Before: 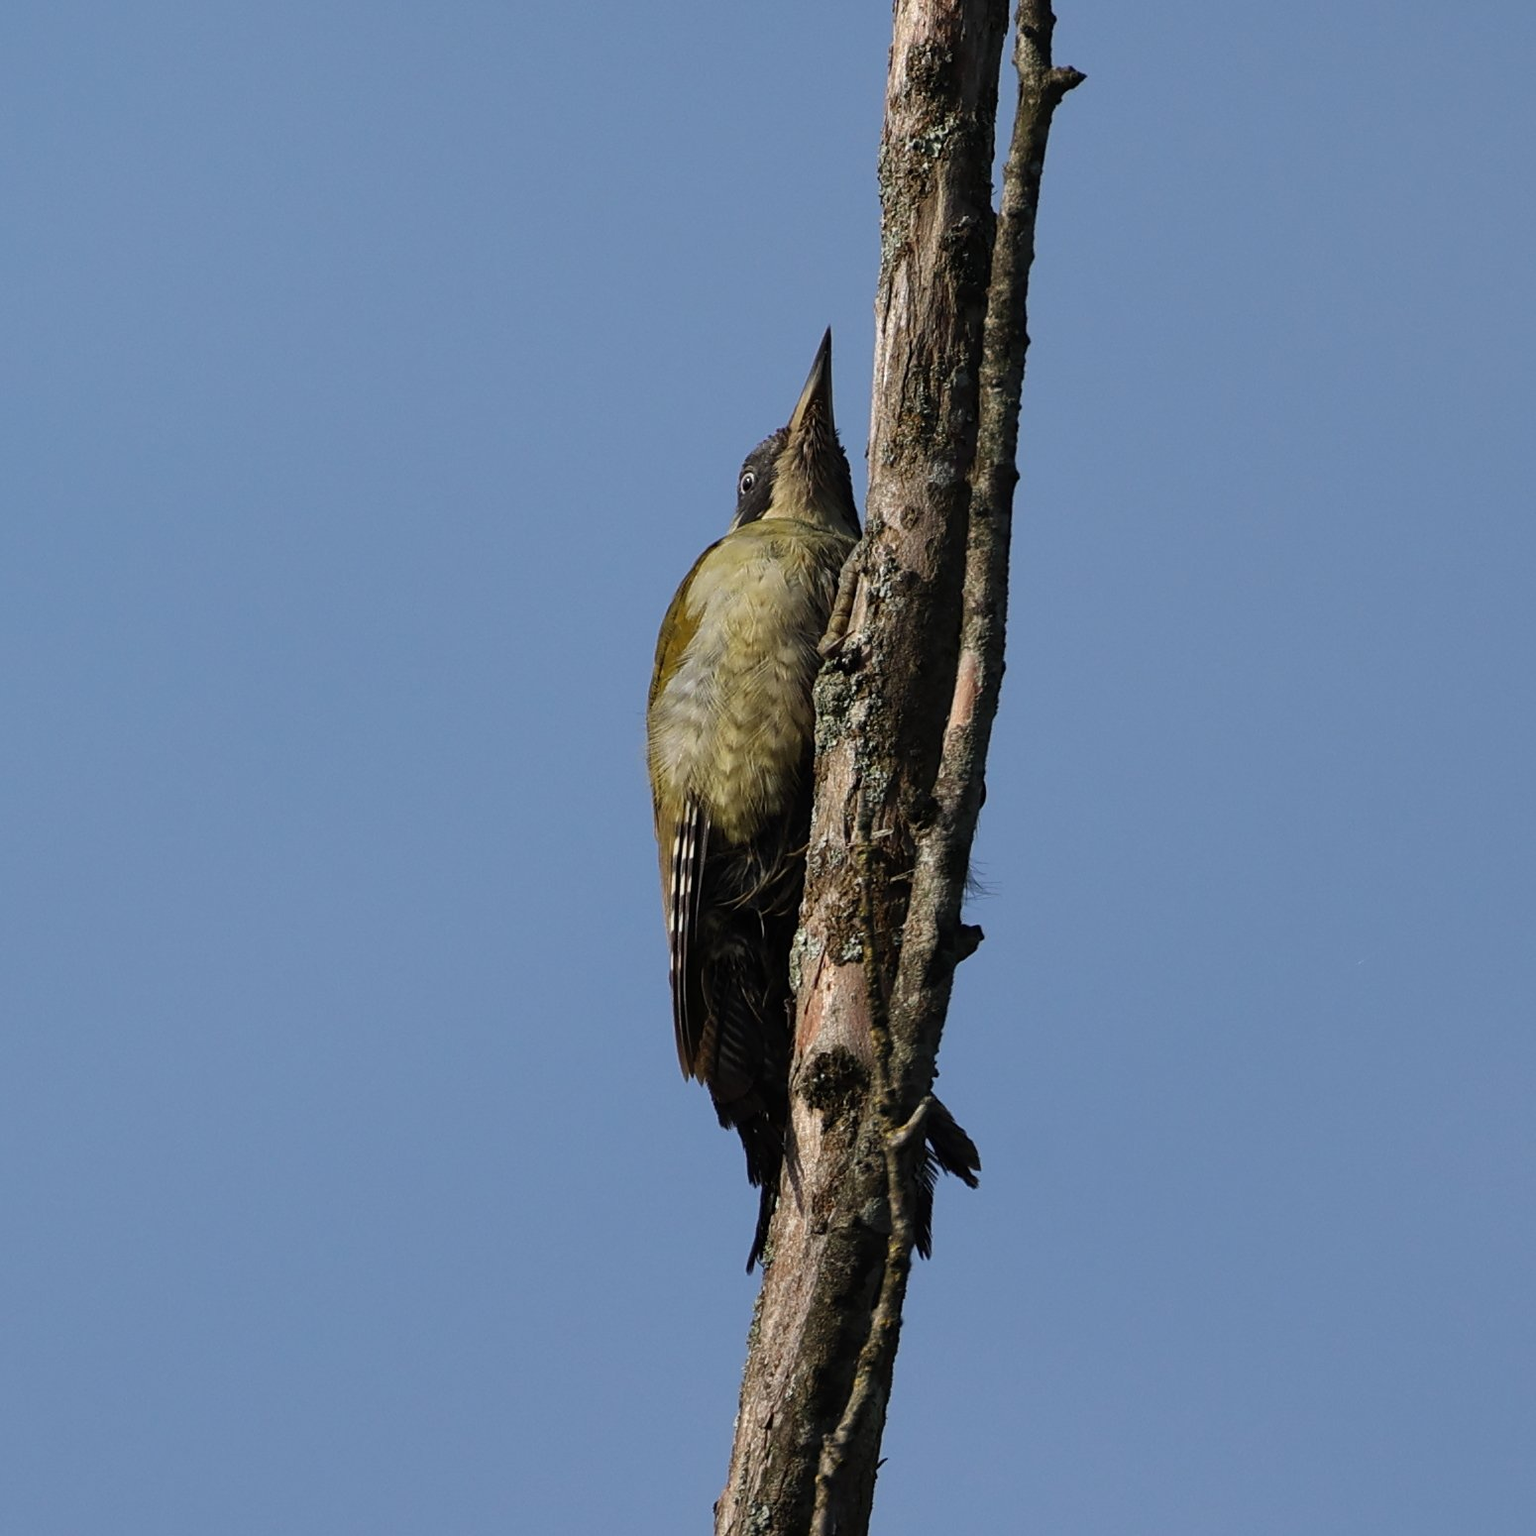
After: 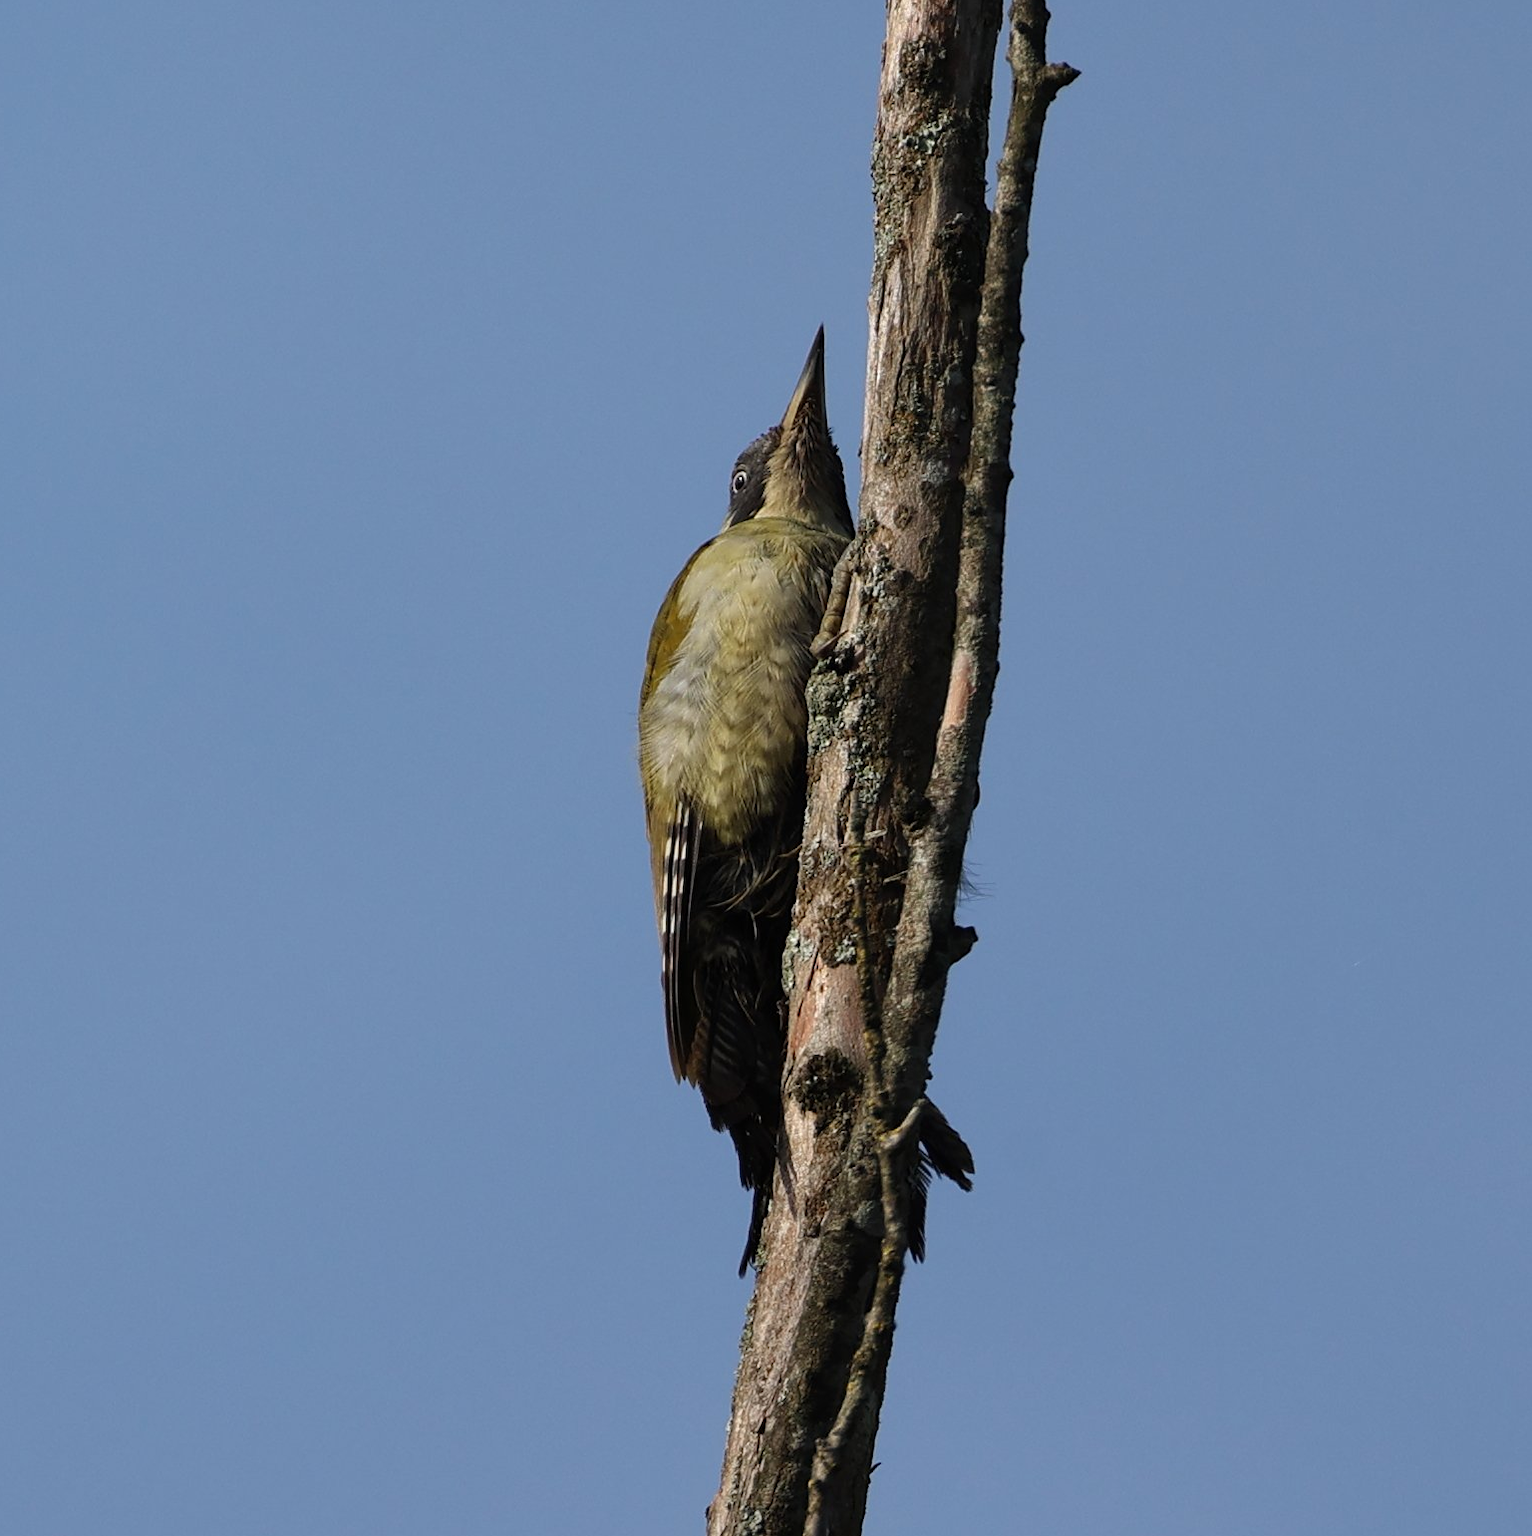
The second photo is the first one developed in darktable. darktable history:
crop and rotate: left 0.789%, top 0.294%, bottom 0.269%
